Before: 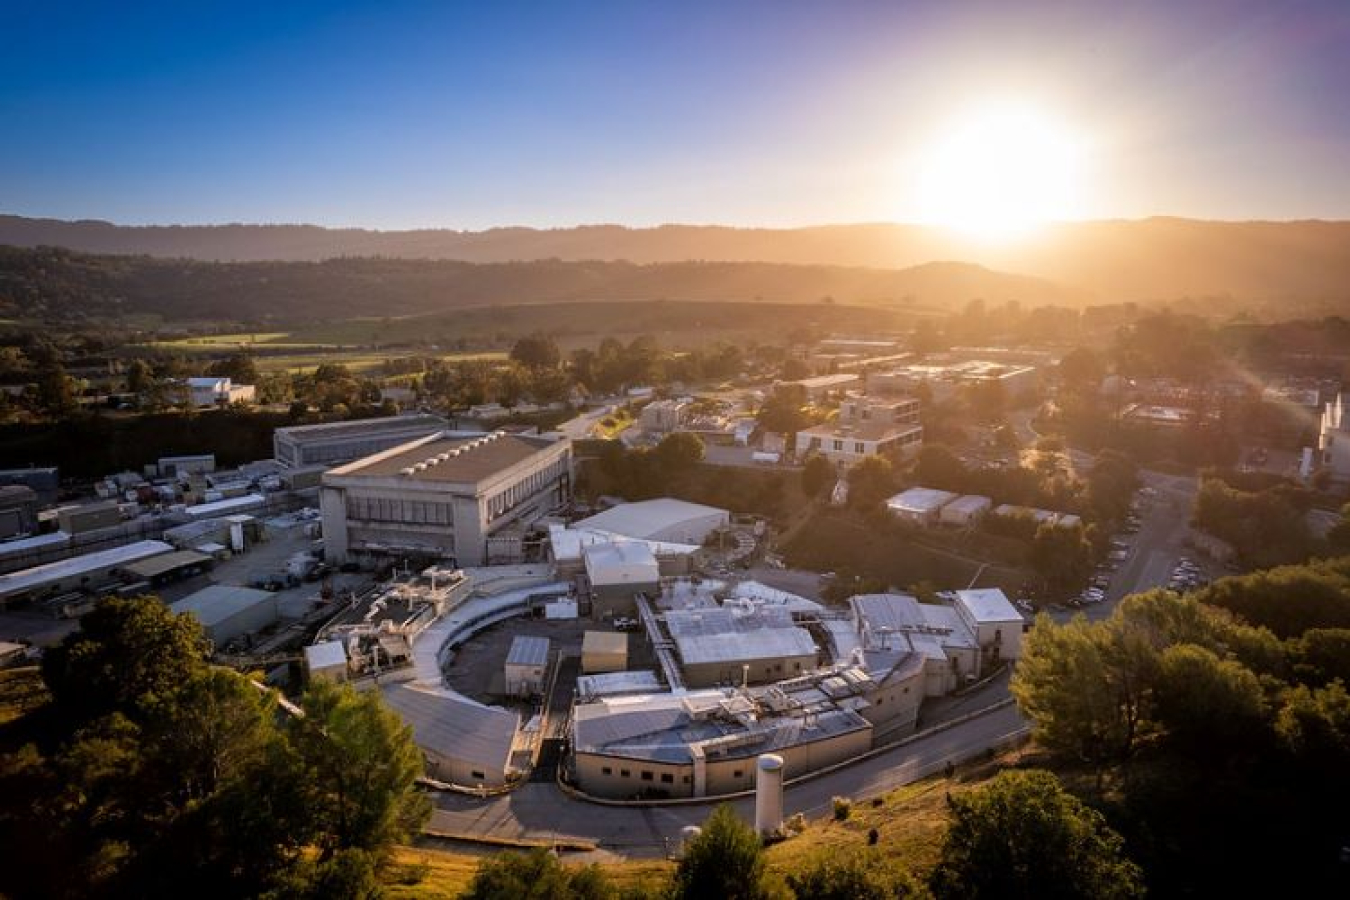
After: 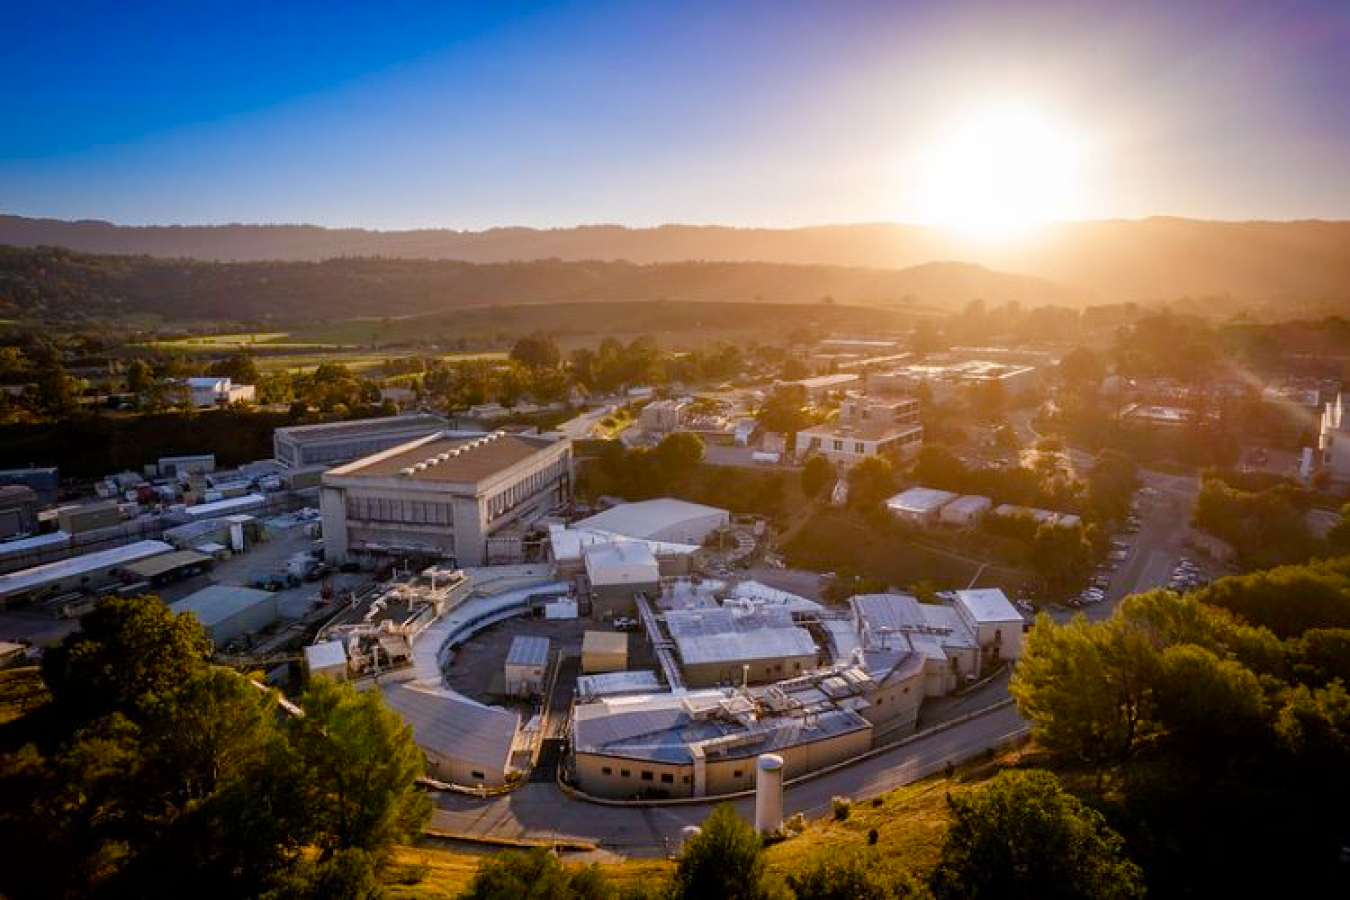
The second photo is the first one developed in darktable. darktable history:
color balance rgb: shadows lift › chroma 0.881%, shadows lift › hue 114.76°, linear chroma grading › global chroma 19.467%, perceptual saturation grading › global saturation 20%, perceptual saturation grading › highlights -48.903%, perceptual saturation grading › shadows 25.51%, global vibrance 9.99%
